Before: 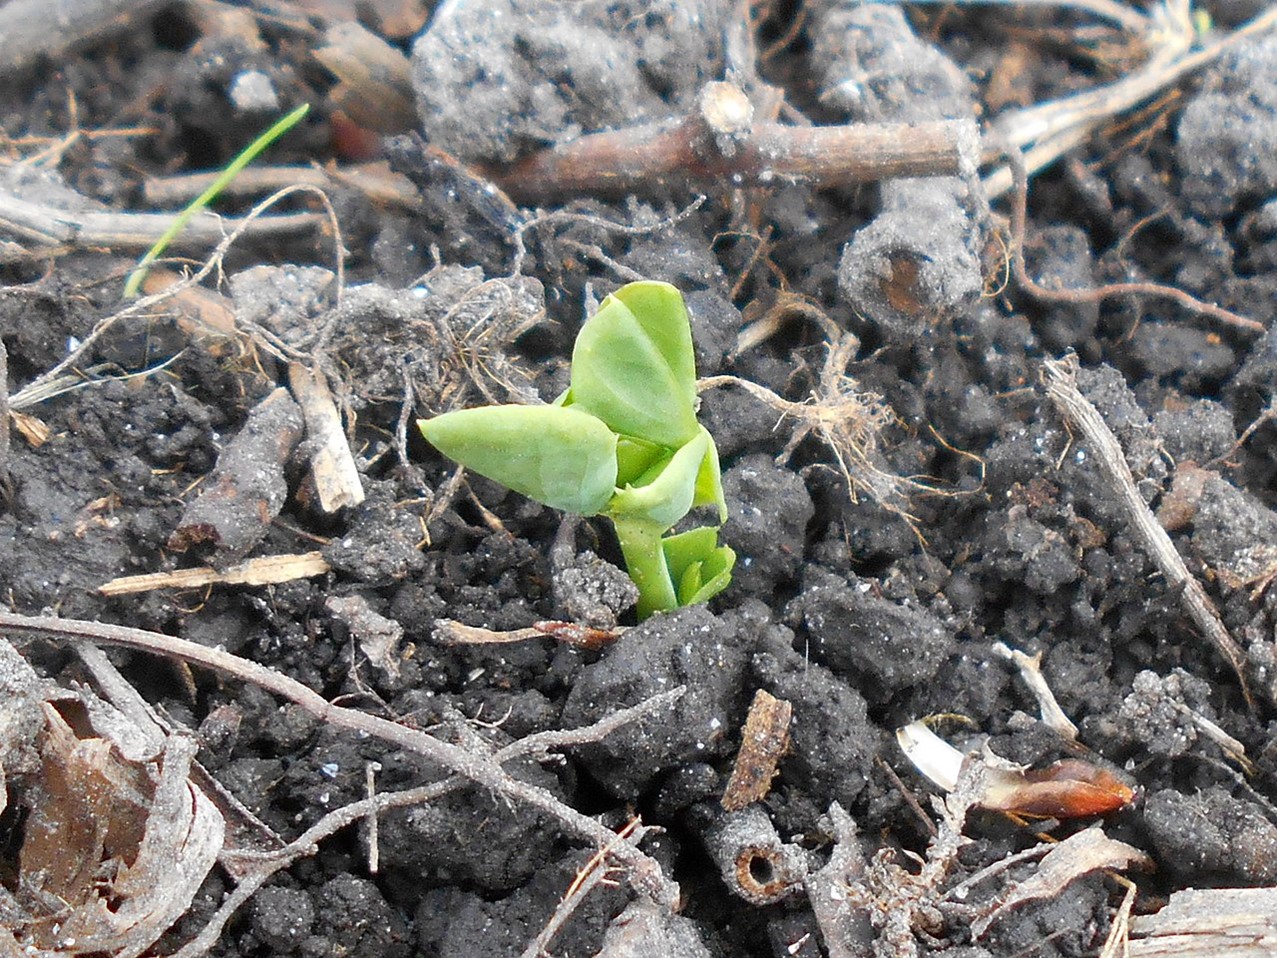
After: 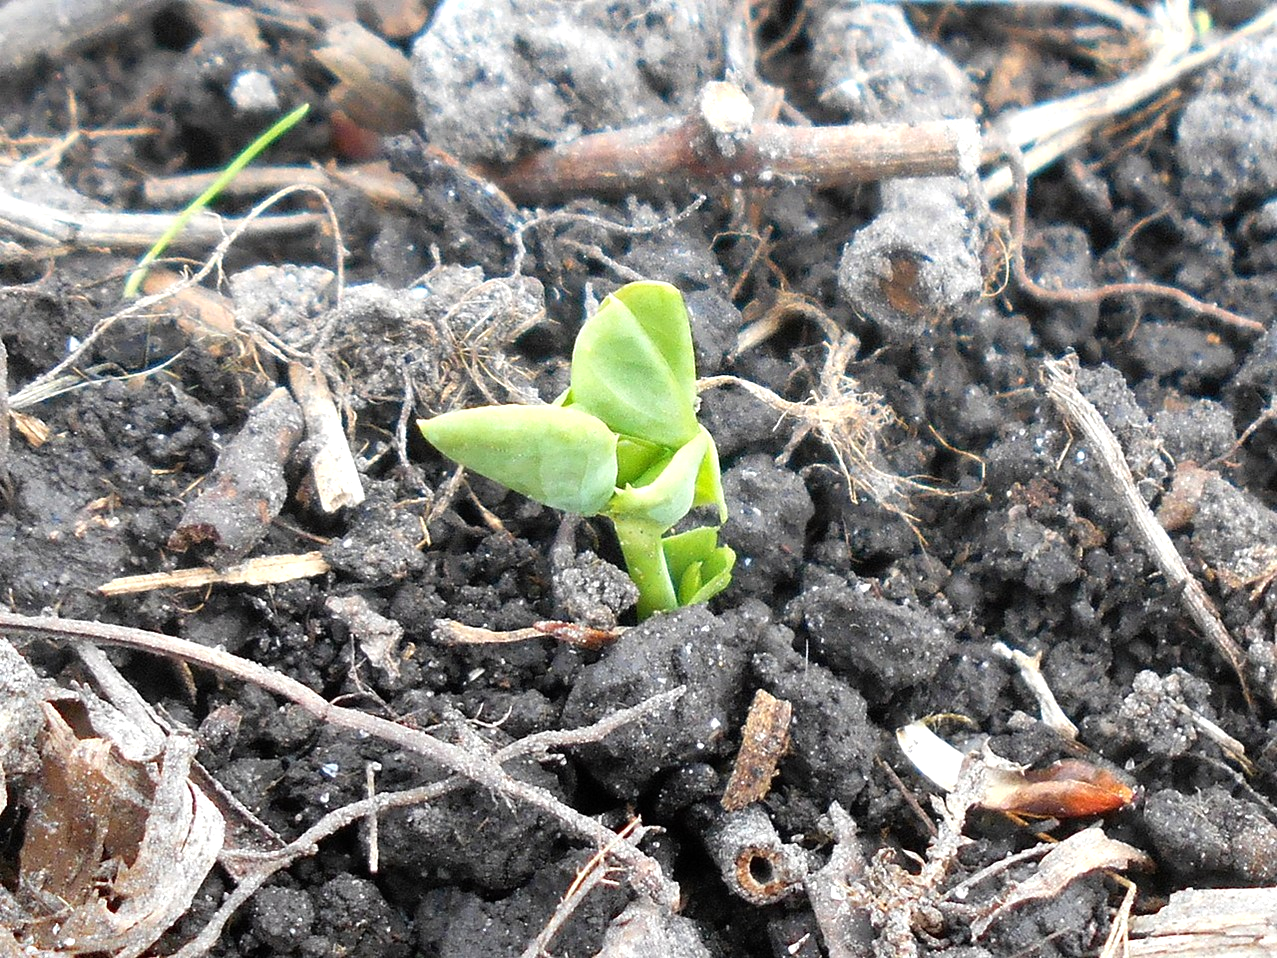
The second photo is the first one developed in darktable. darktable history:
levels: white 99.96%
tone equalizer: -8 EV -0.421 EV, -7 EV -0.378 EV, -6 EV -0.367 EV, -5 EV -0.253 EV, -3 EV 0.204 EV, -2 EV 0.354 EV, -1 EV 0.41 EV, +0 EV 0.433 EV
